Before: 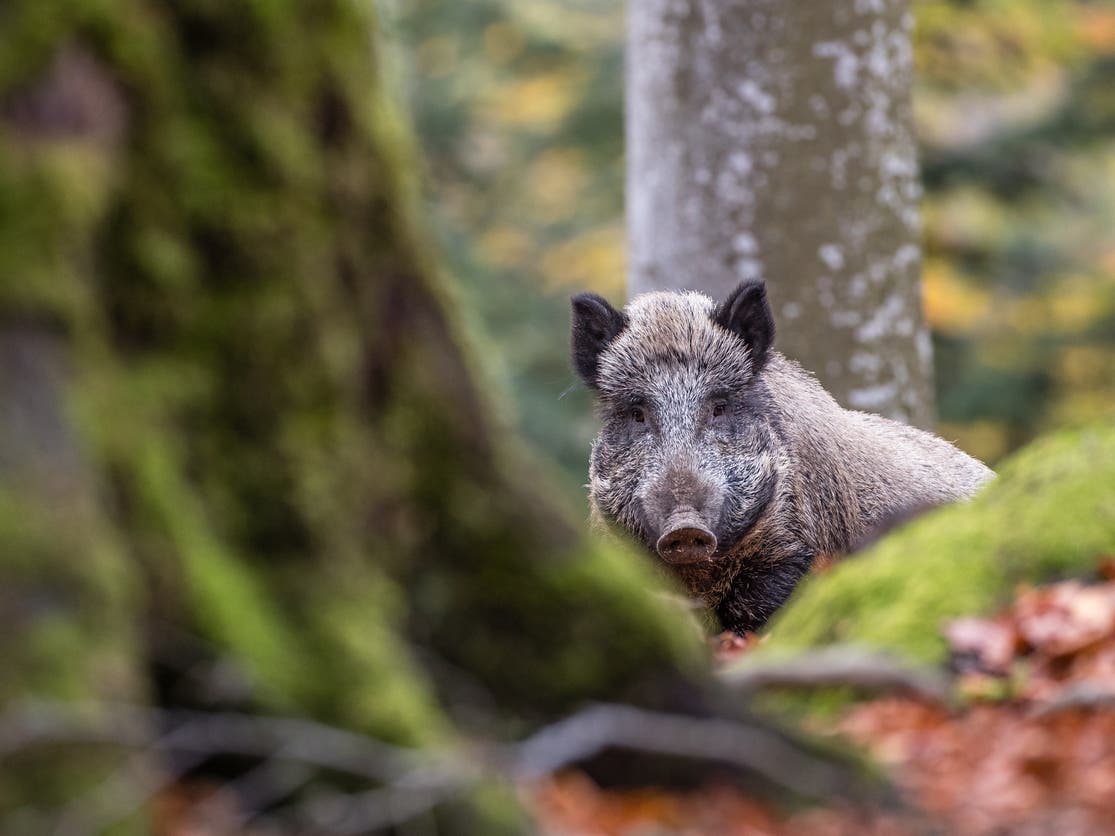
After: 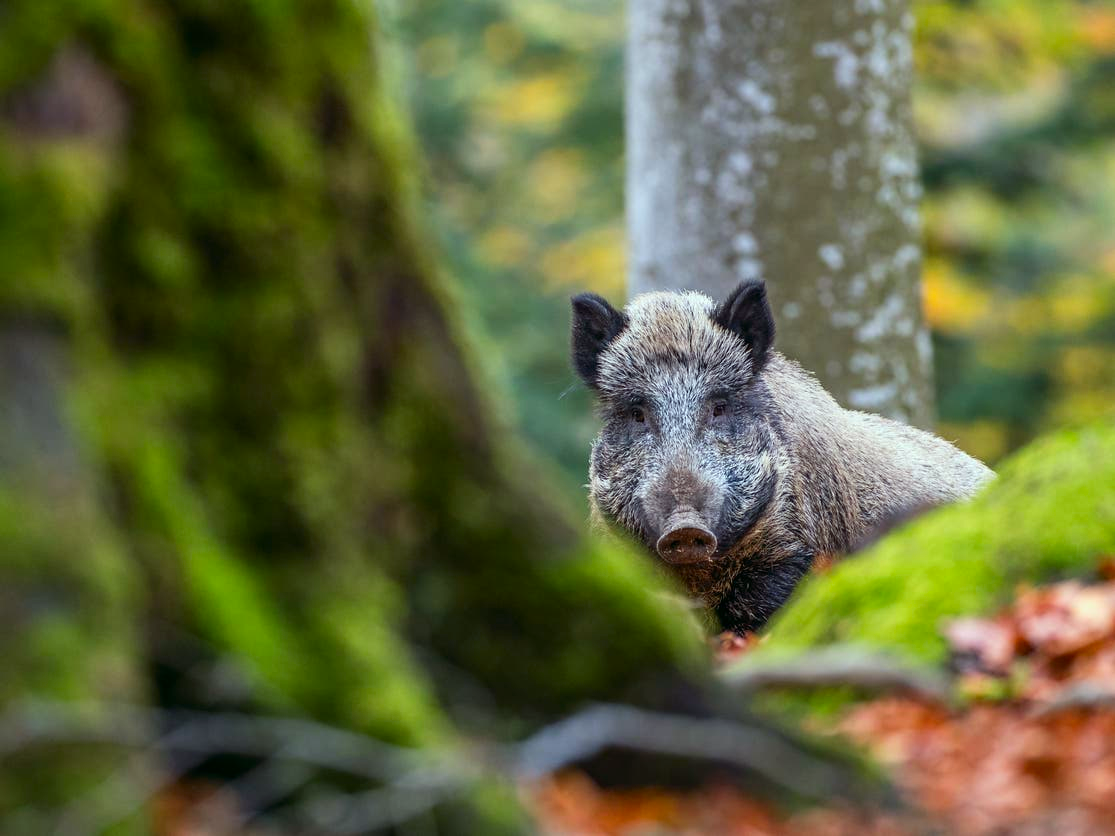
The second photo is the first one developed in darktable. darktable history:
color correction: highlights a* -7.29, highlights b* 1.16, shadows a* -3.49, saturation 1.38
contrast brightness saturation: contrast 0.105, brightness 0.01, saturation 0.023
